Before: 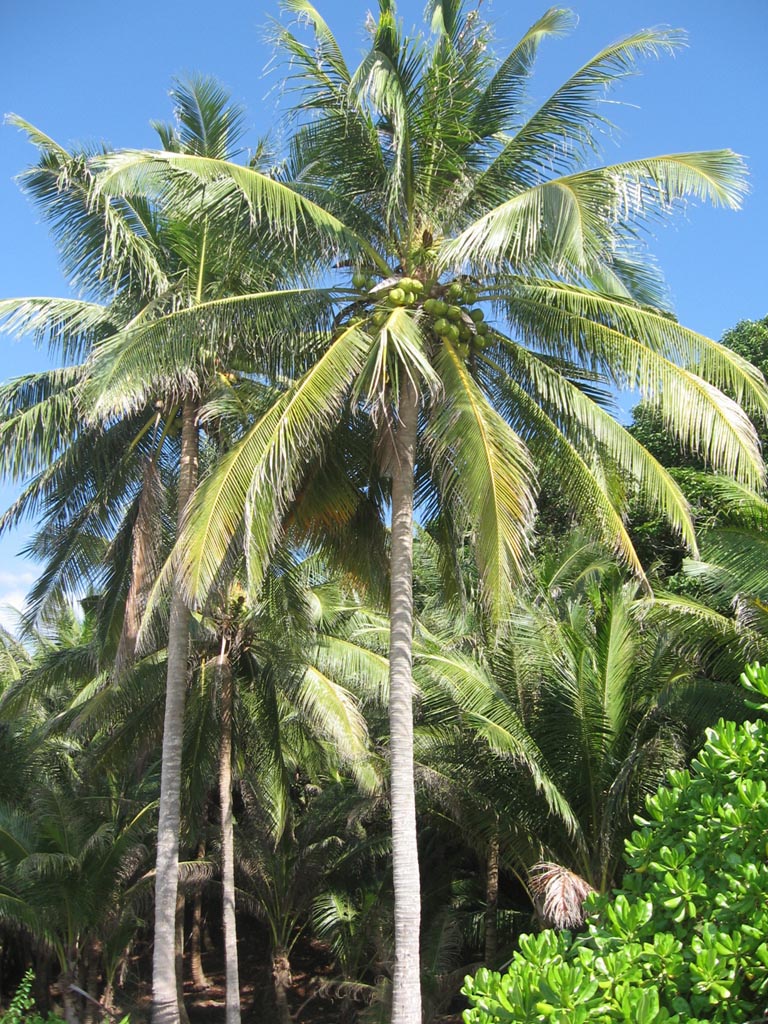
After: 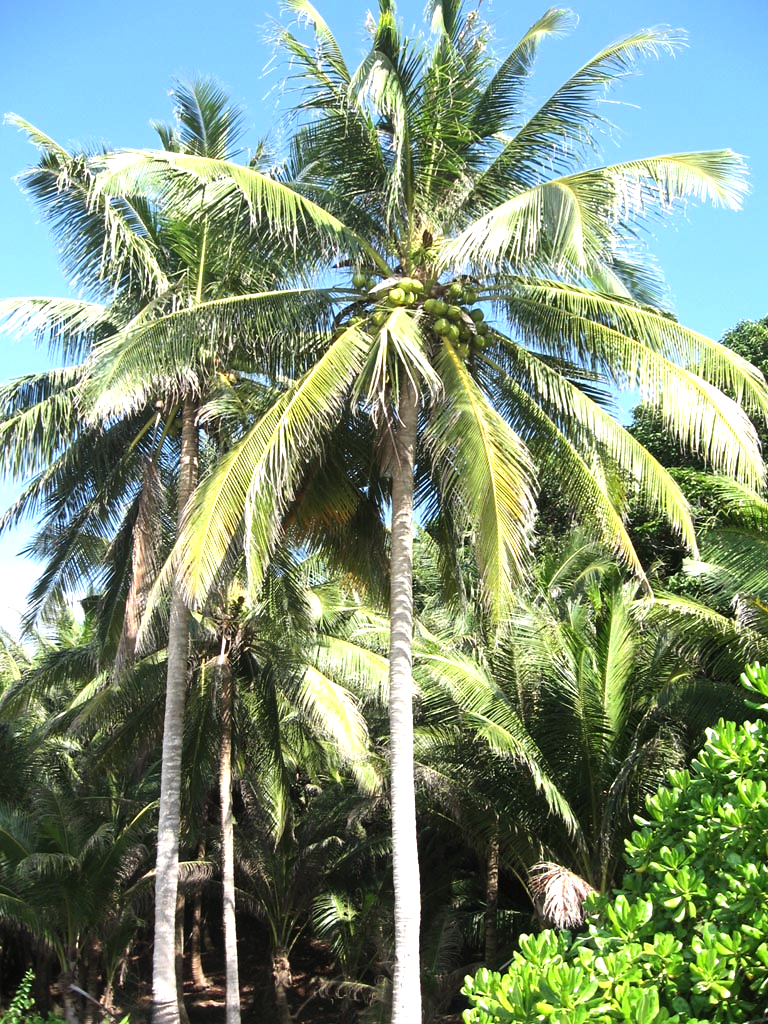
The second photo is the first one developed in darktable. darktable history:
exposure: exposure 0.127 EV, compensate highlight preservation false
tone equalizer: -8 EV -0.756 EV, -7 EV -0.697 EV, -6 EV -0.618 EV, -5 EV -0.407 EV, -3 EV 0.395 EV, -2 EV 0.6 EV, -1 EV 0.691 EV, +0 EV 0.754 EV, edges refinement/feathering 500, mask exposure compensation -1.57 EV, preserve details no
